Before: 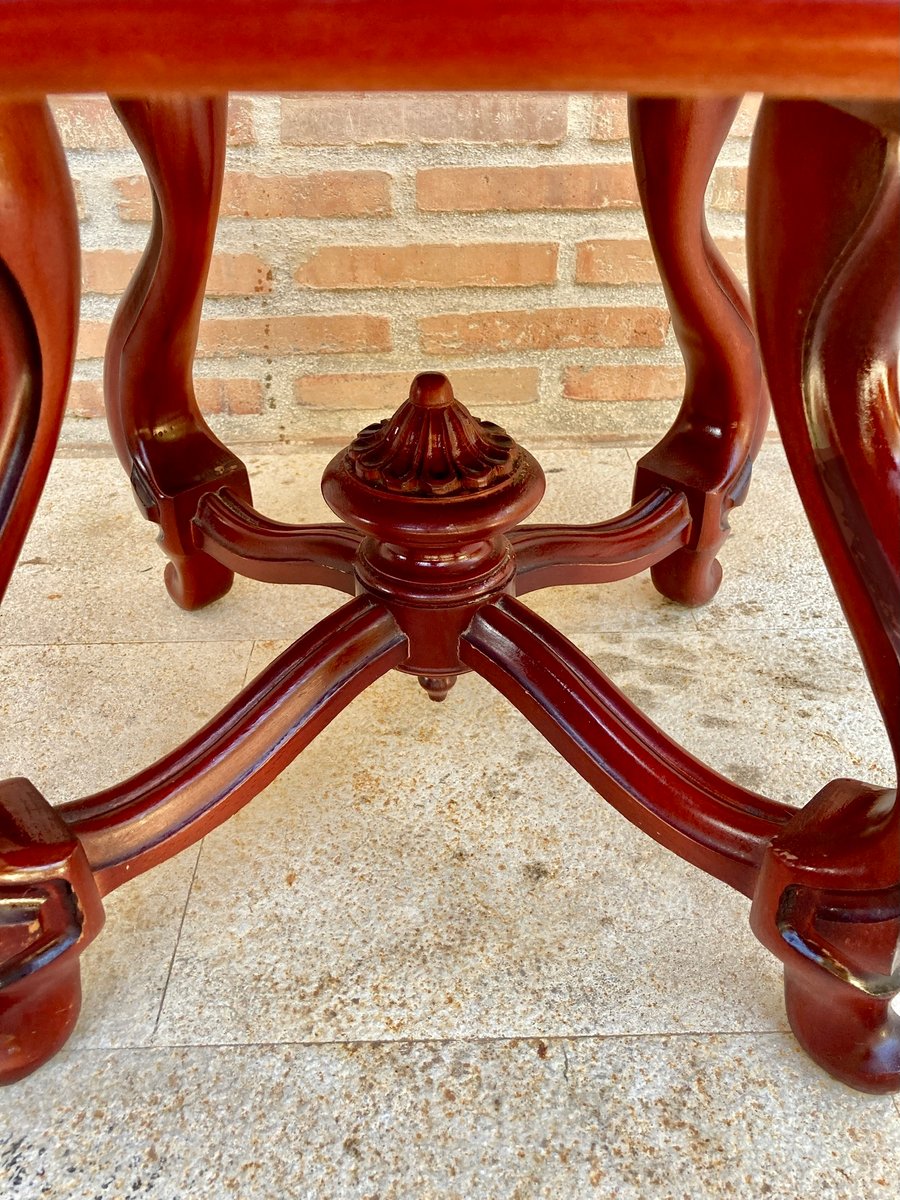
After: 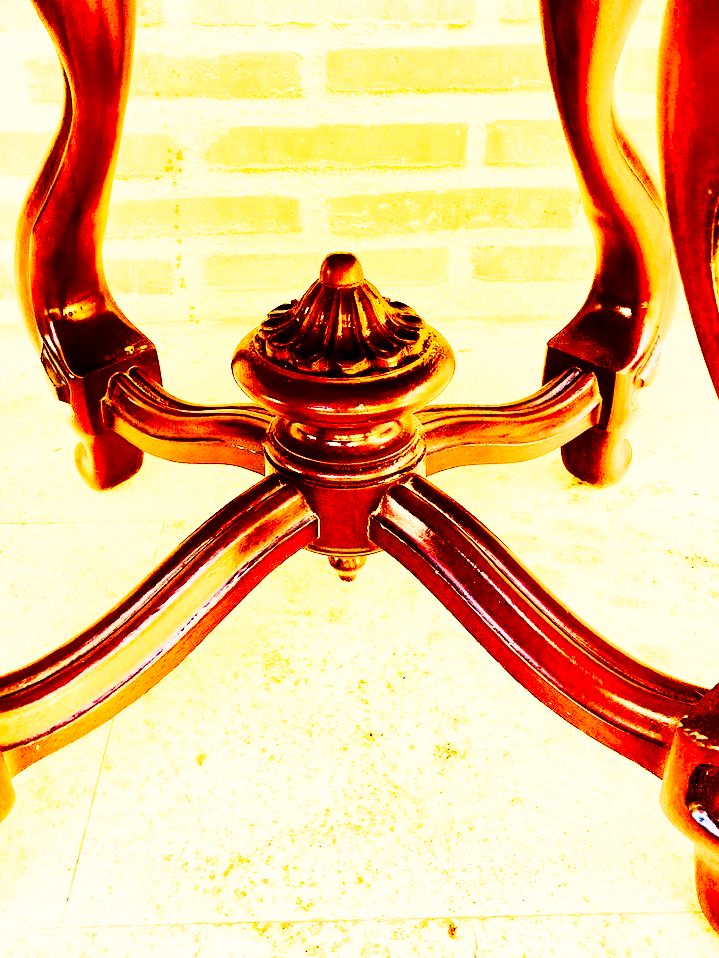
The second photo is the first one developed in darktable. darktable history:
crop and rotate: left 10.071%, top 10.071%, right 10.02%, bottom 10.02%
exposure: black level correction 0, exposure 1.1 EV, compensate highlight preservation false
shadows and highlights: low approximation 0.01, soften with gaussian
white balance: red 1.123, blue 0.83
contrast brightness saturation: contrast 0.12, brightness -0.12, saturation 0.2
color balance rgb: shadows lift › chroma 1%, shadows lift › hue 240.84°, highlights gain › chroma 2%, highlights gain › hue 73.2°, global offset › luminance -0.5%, perceptual saturation grading › global saturation 20%, perceptual saturation grading › highlights -25%, perceptual saturation grading › shadows 50%, global vibrance 25.26%
rgb curve: curves: ch0 [(0, 0) (0.21, 0.15) (0.24, 0.21) (0.5, 0.75) (0.75, 0.96) (0.89, 0.99) (1, 1)]; ch1 [(0, 0.02) (0.21, 0.13) (0.25, 0.2) (0.5, 0.67) (0.75, 0.9) (0.89, 0.97) (1, 1)]; ch2 [(0, 0.02) (0.21, 0.13) (0.25, 0.2) (0.5, 0.67) (0.75, 0.9) (0.89, 0.97) (1, 1)], compensate middle gray true
base curve: curves: ch0 [(0, 0) (0.028, 0.03) (0.121, 0.232) (0.46, 0.748) (0.859, 0.968) (1, 1)], preserve colors none
